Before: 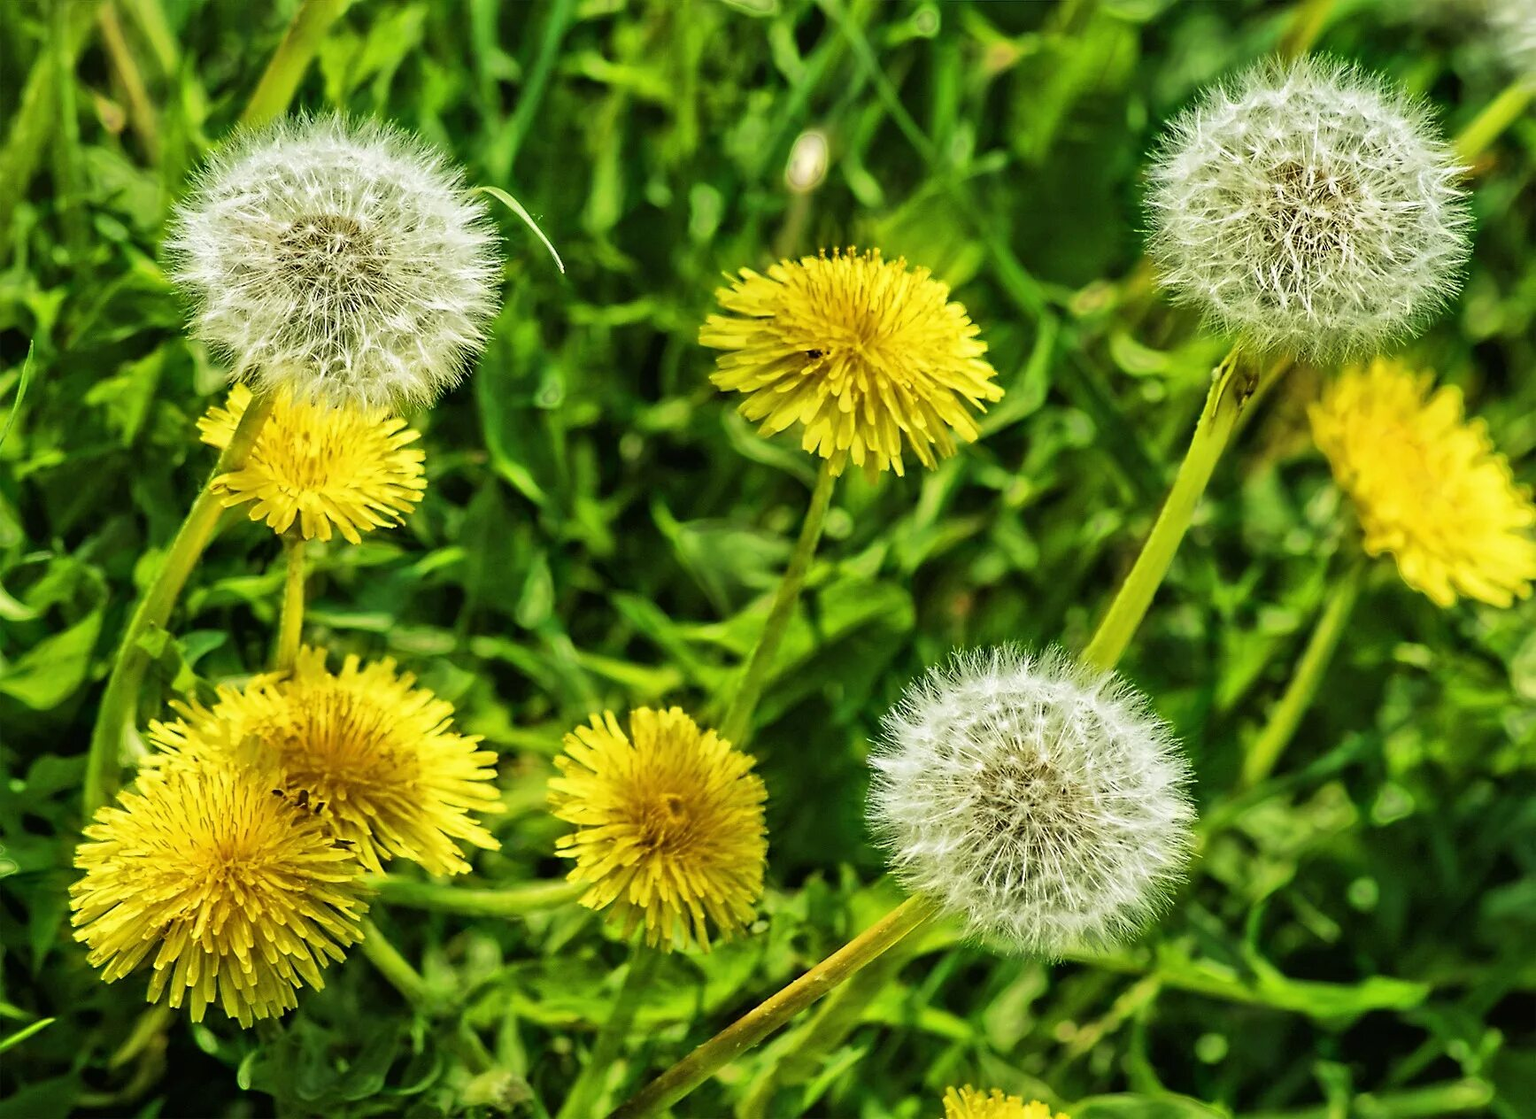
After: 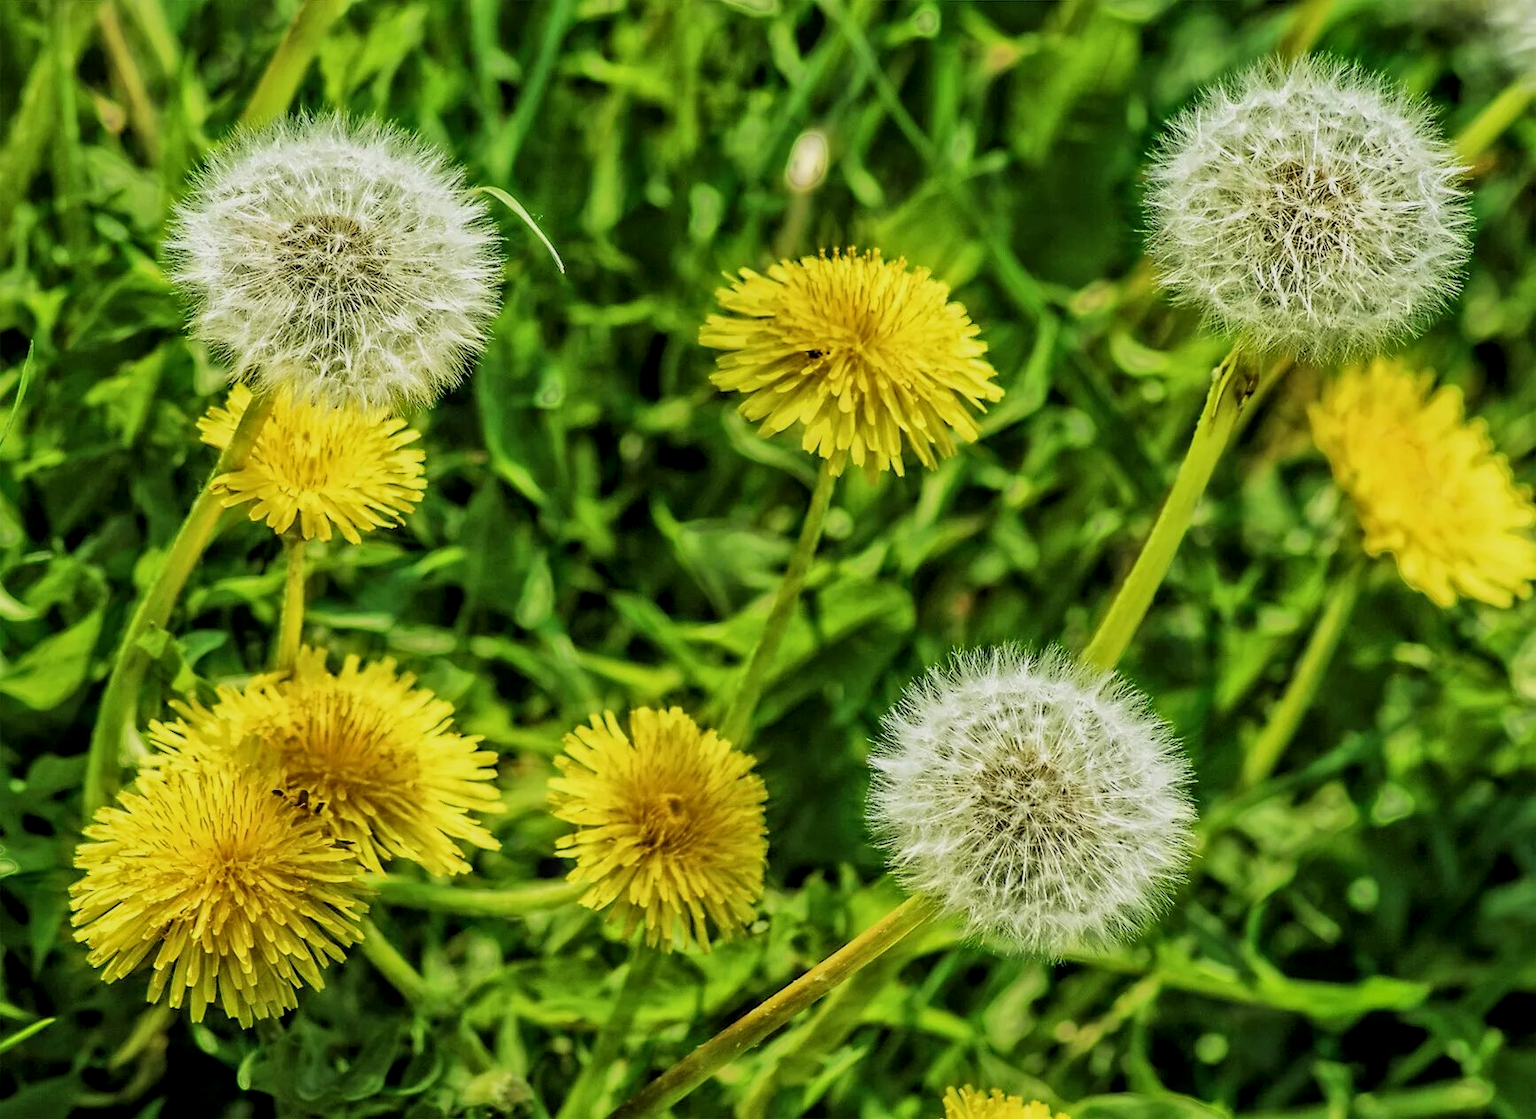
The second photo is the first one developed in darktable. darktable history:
local contrast: on, module defaults
filmic rgb: black relative exposure -15 EV, white relative exposure 3 EV, threshold 6 EV, target black luminance 0%, hardness 9.27, latitude 99%, contrast 0.912, shadows ↔ highlights balance 0.505%, add noise in highlights 0, color science v3 (2019), use custom middle-gray values true, iterations of high-quality reconstruction 0, contrast in highlights soft, enable highlight reconstruction true
